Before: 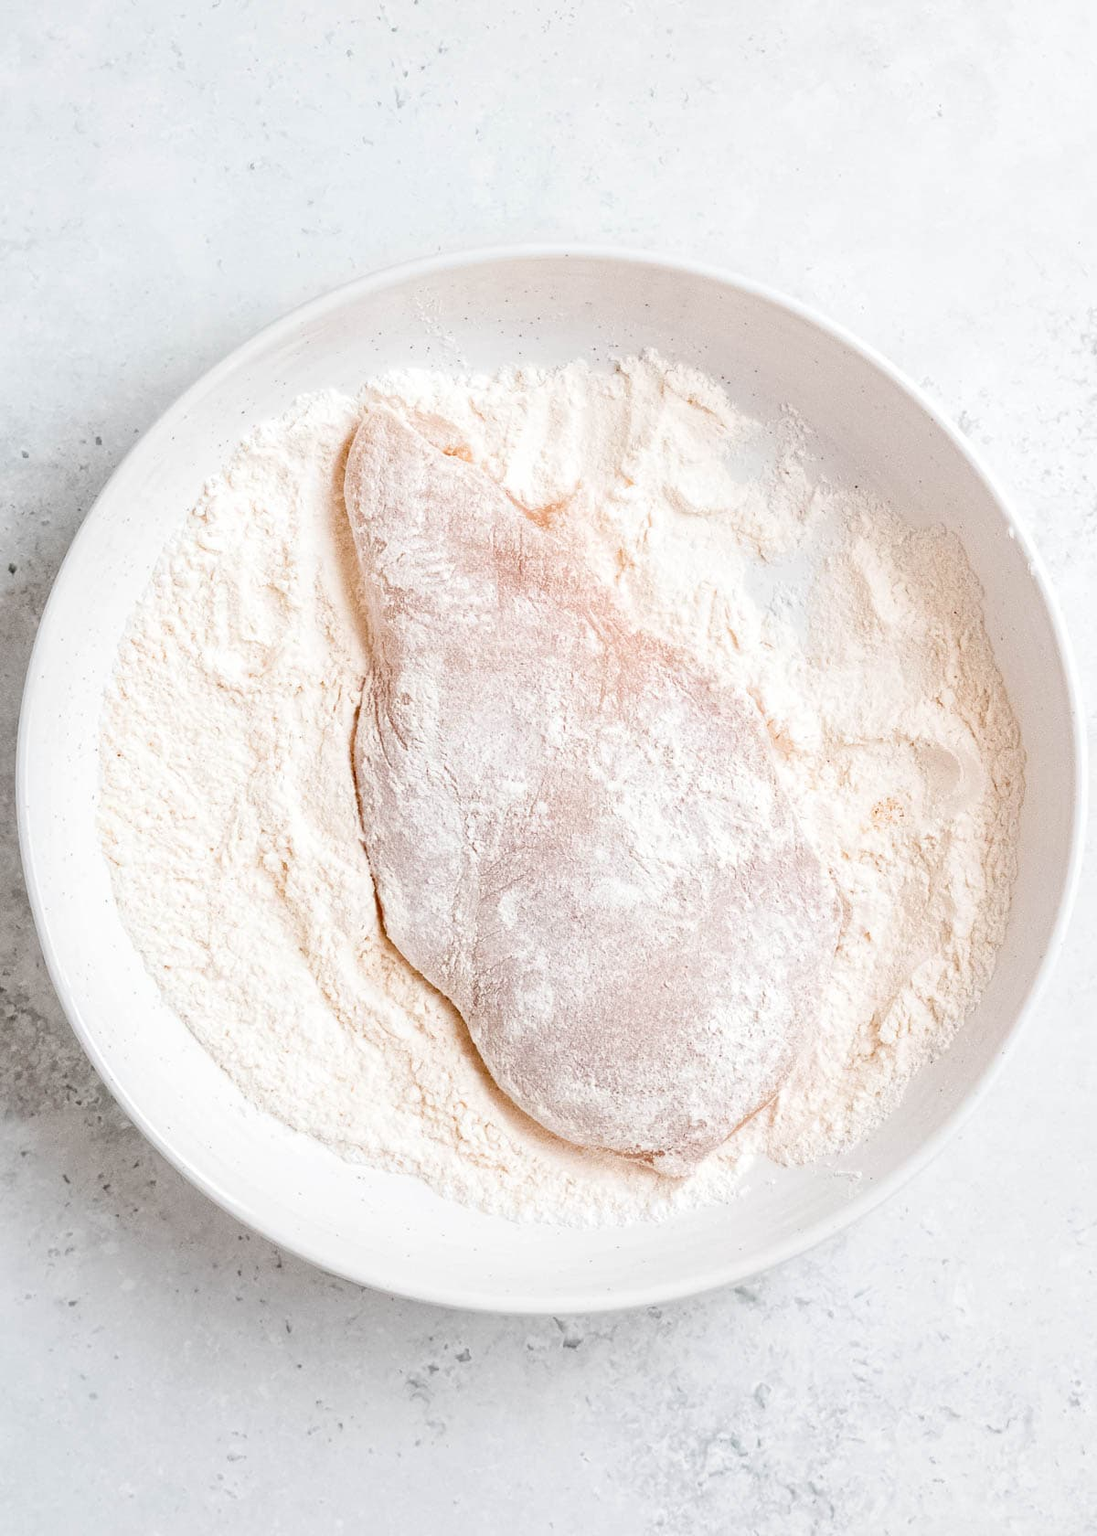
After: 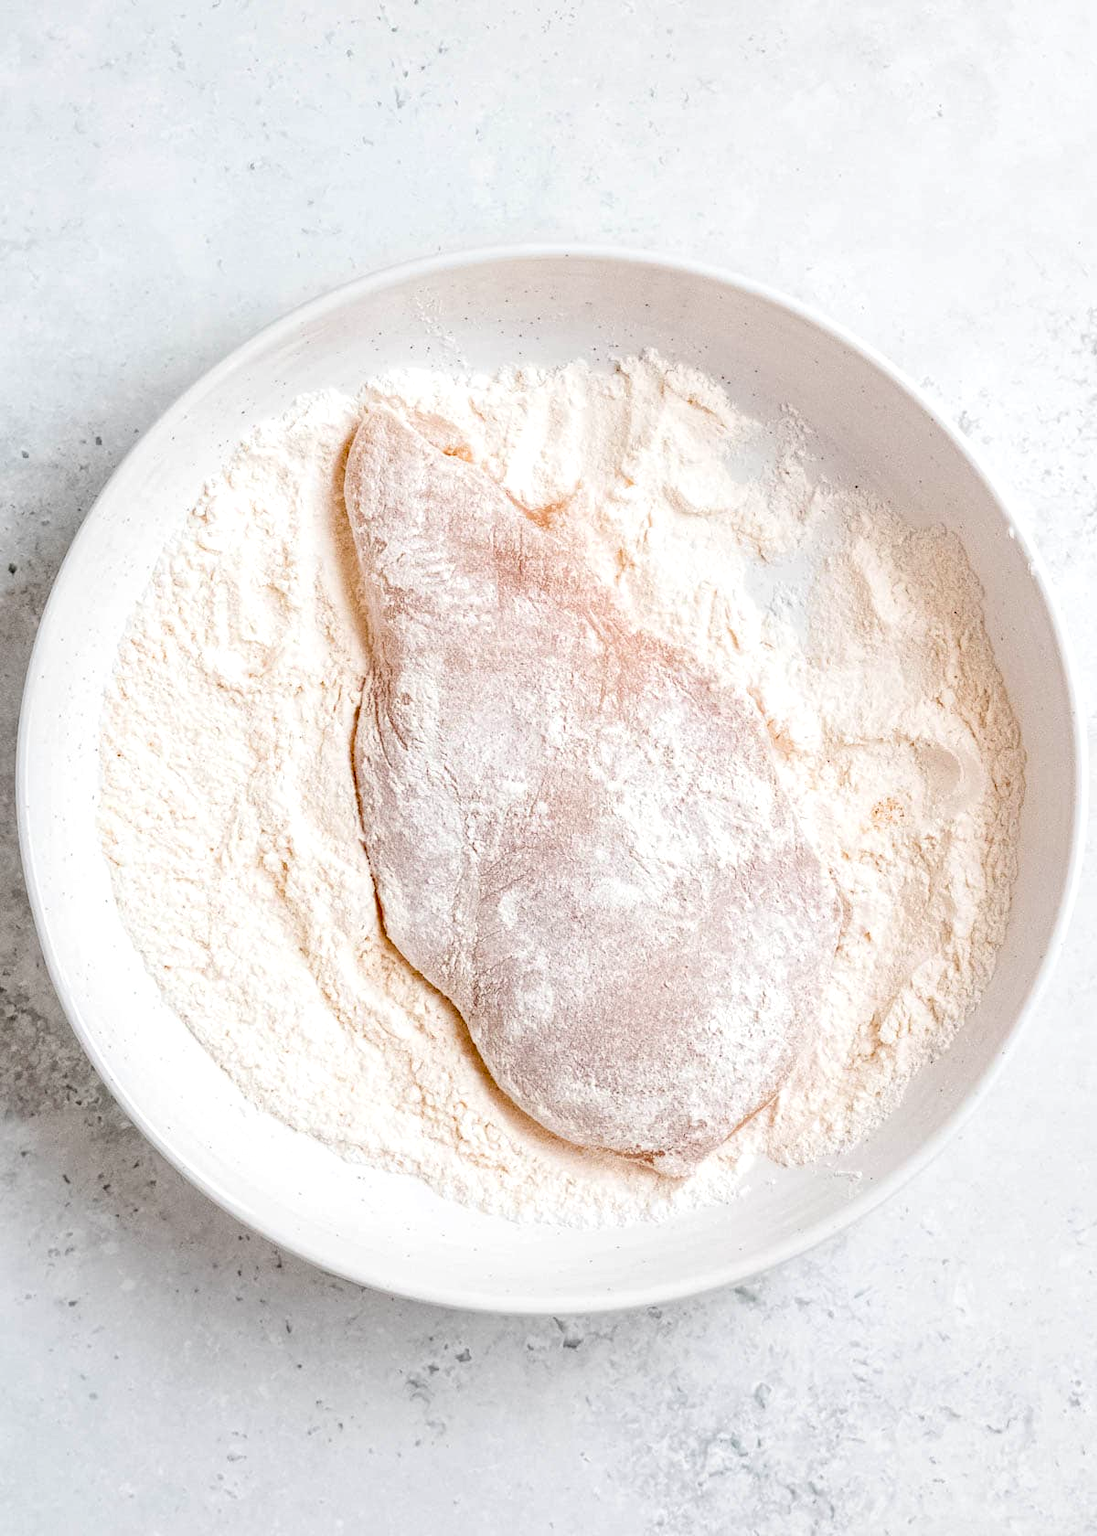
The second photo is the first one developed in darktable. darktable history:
local contrast: detail 130%
color balance: output saturation 120%
